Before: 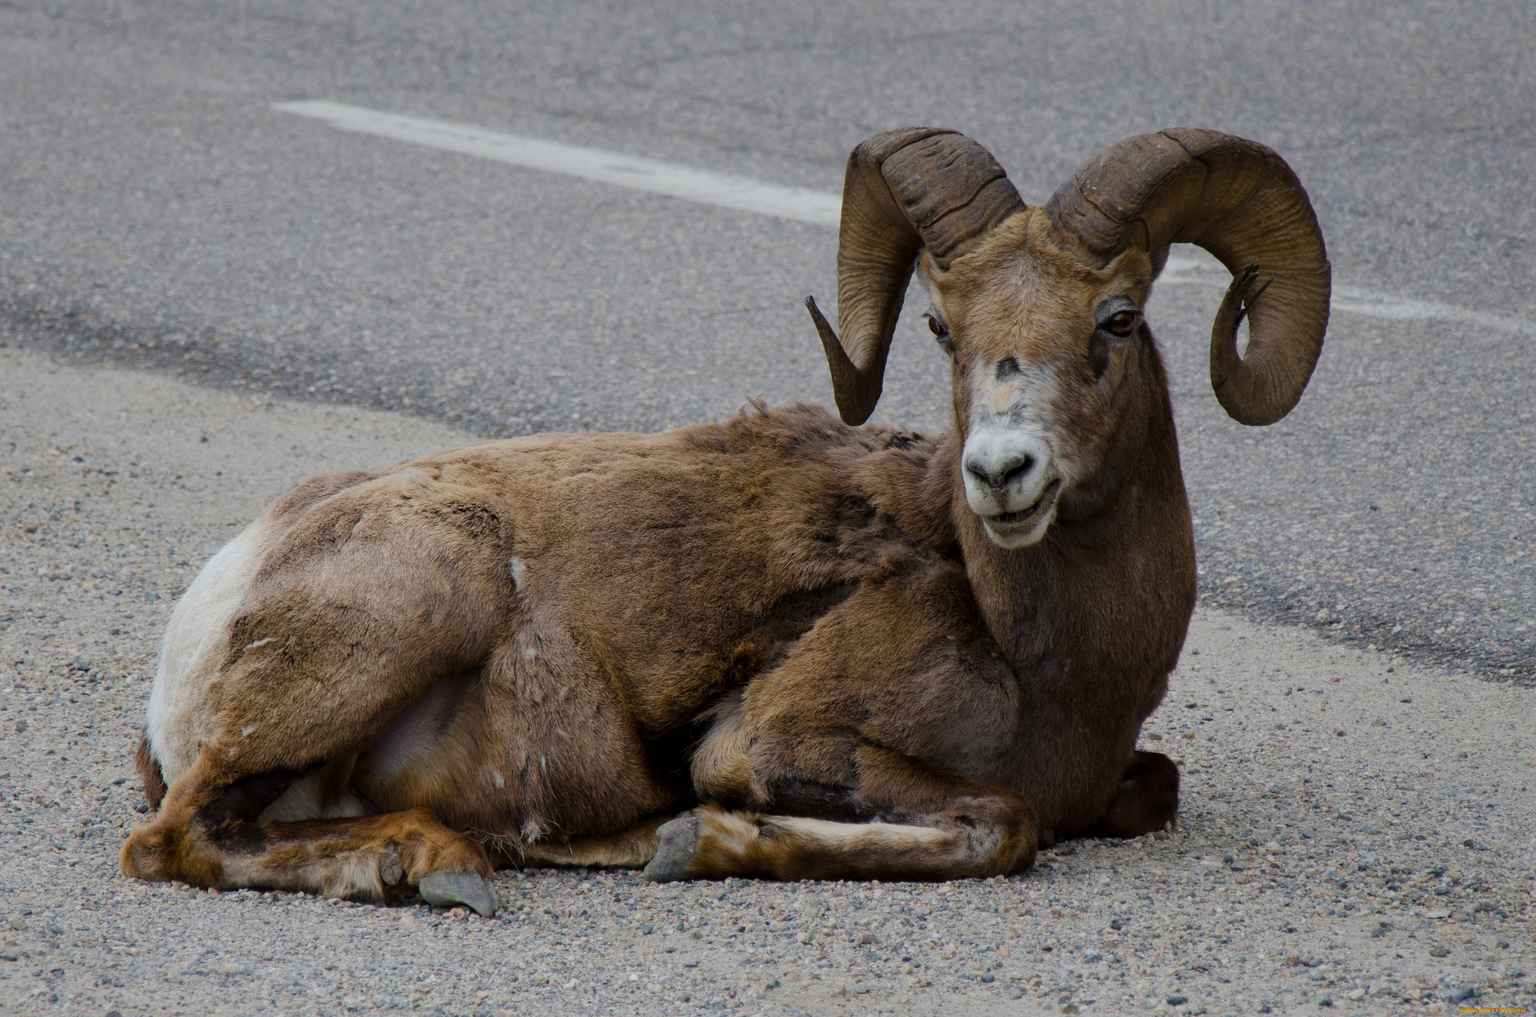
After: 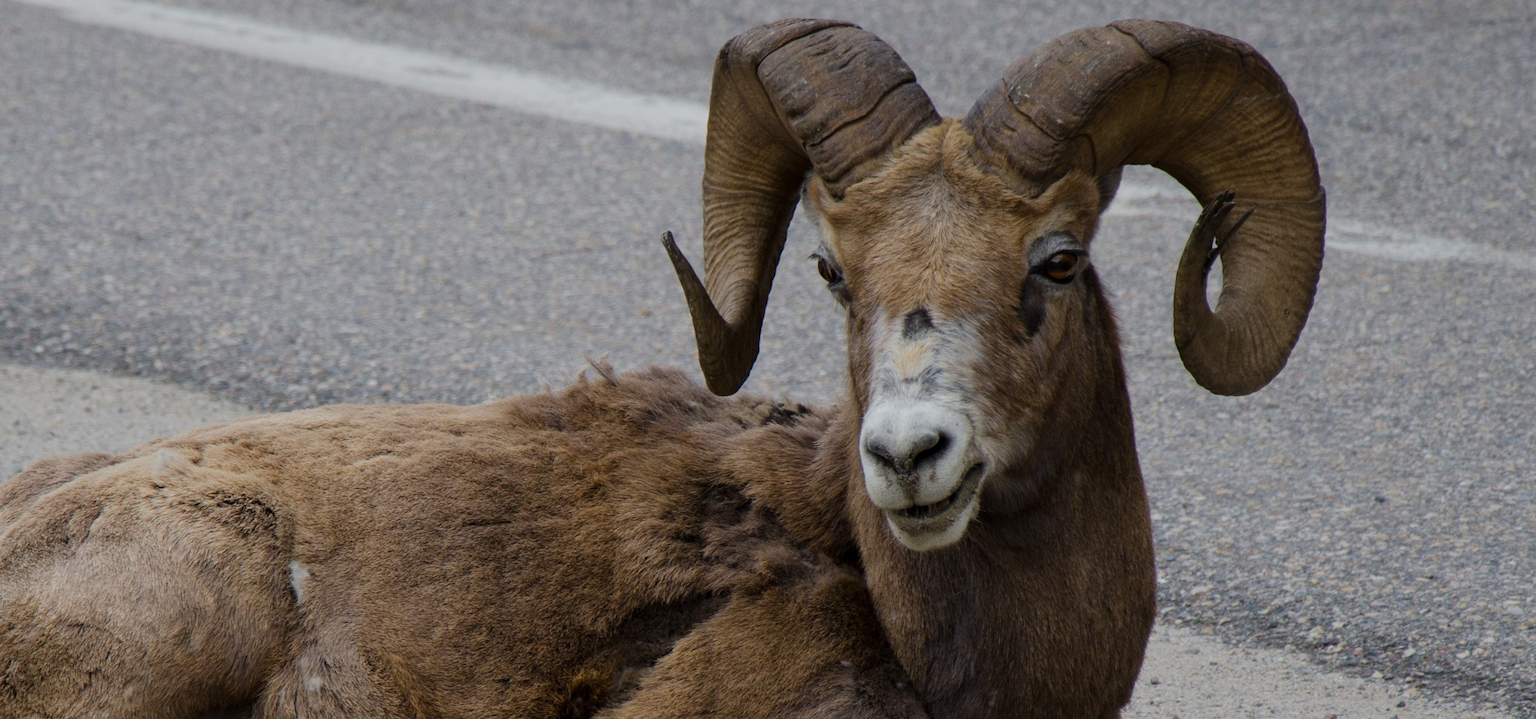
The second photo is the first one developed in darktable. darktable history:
crop: left 18.318%, top 11.093%, right 2.473%, bottom 32.867%
